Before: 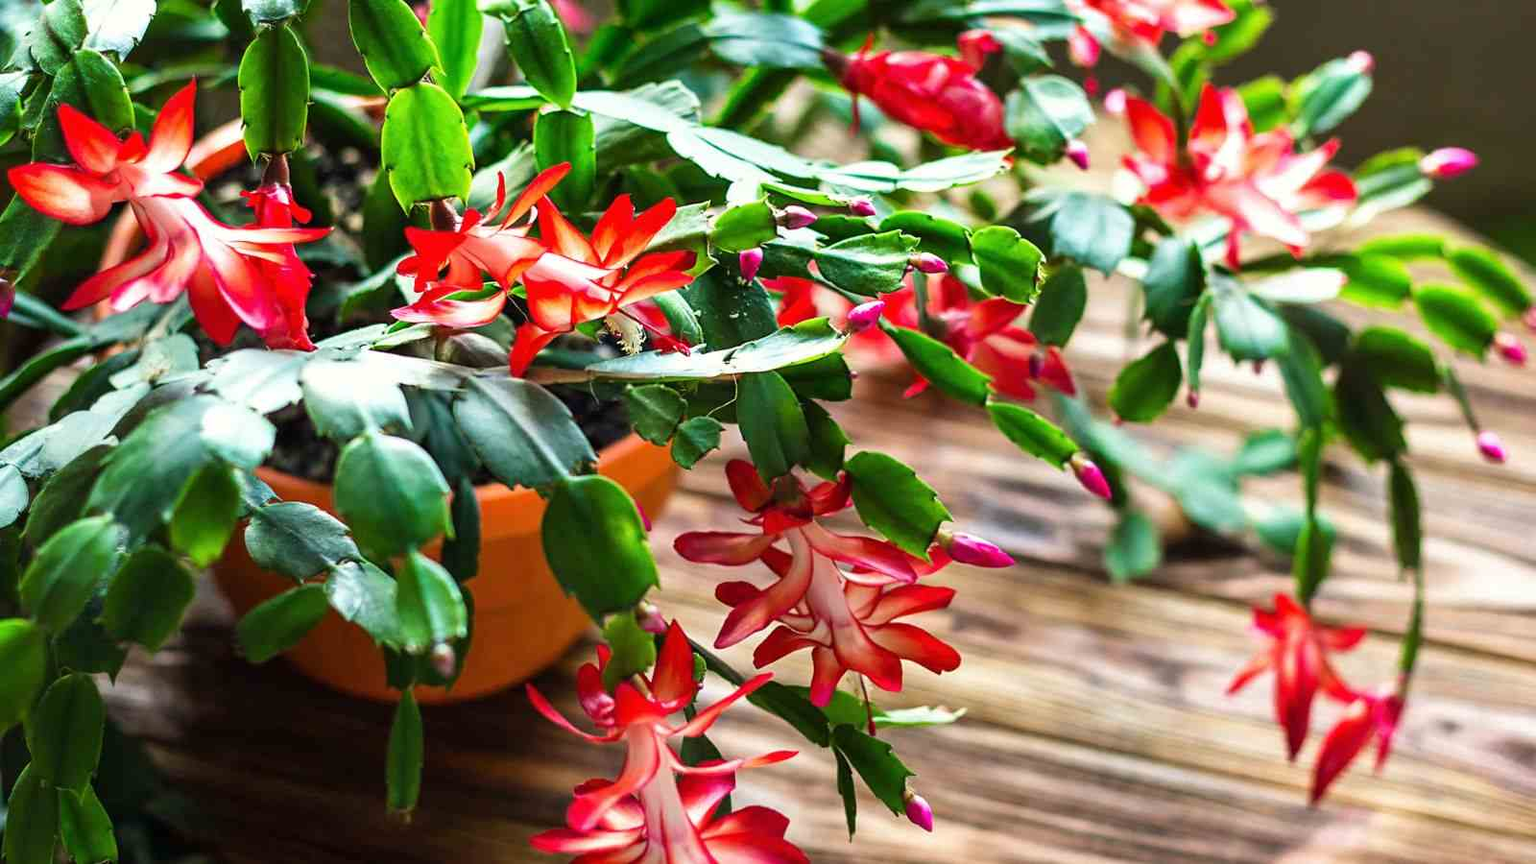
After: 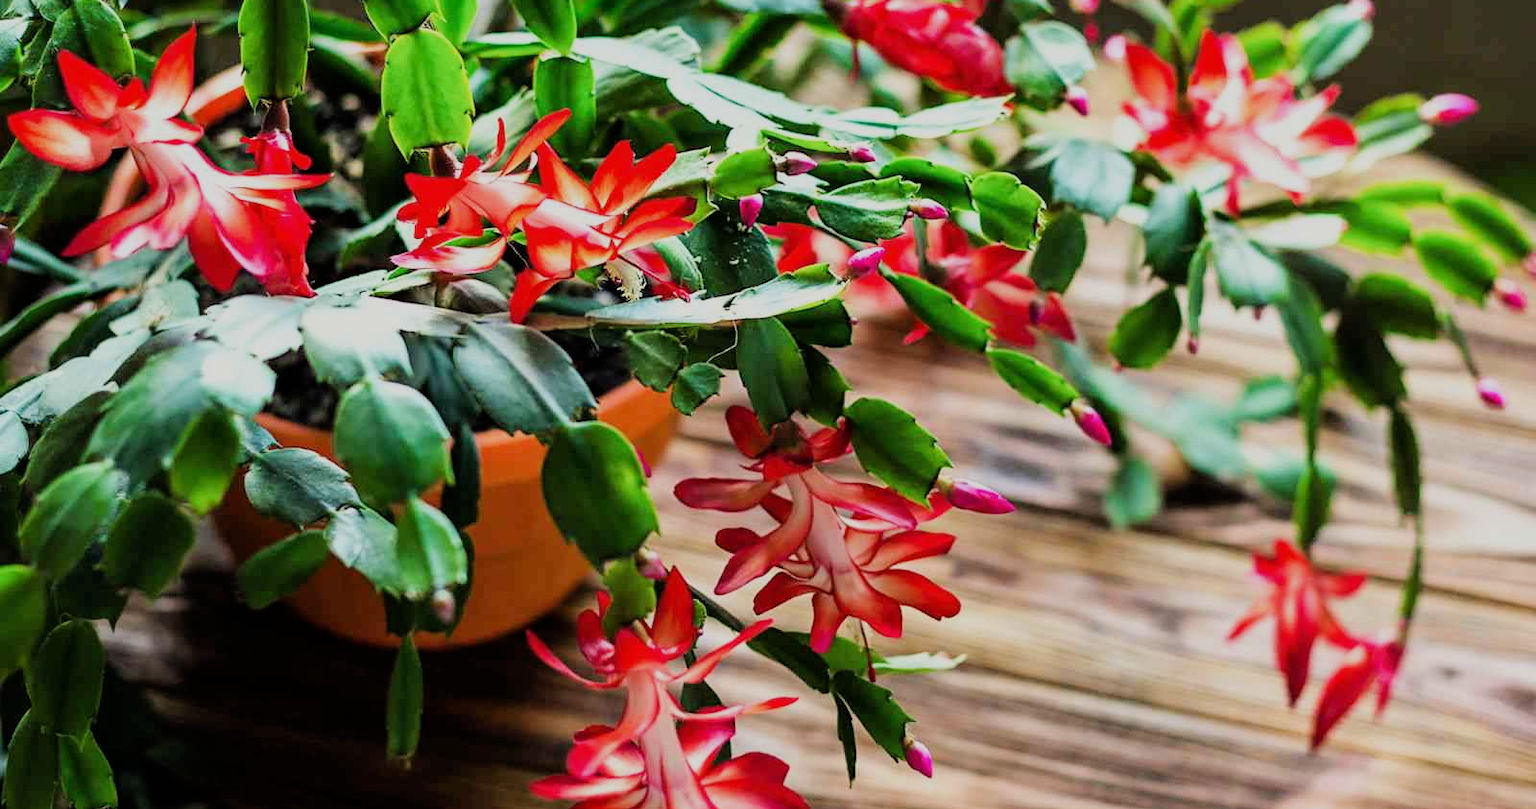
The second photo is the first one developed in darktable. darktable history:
crop and rotate: top 6.25%
filmic rgb: black relative exposure -7.65 EV, white relative exposure 4.56 EV, hardness 3.61, contrast 1.05
